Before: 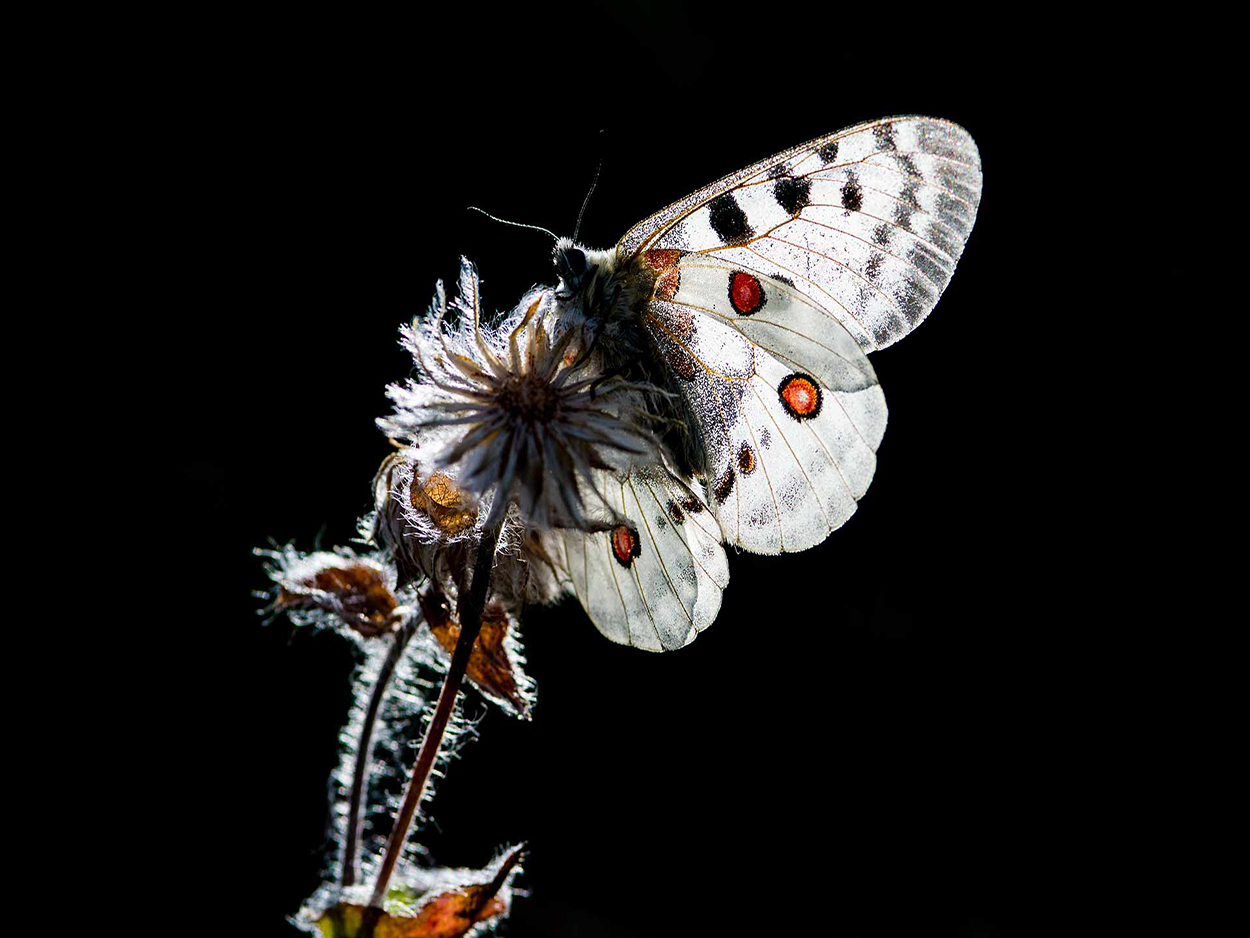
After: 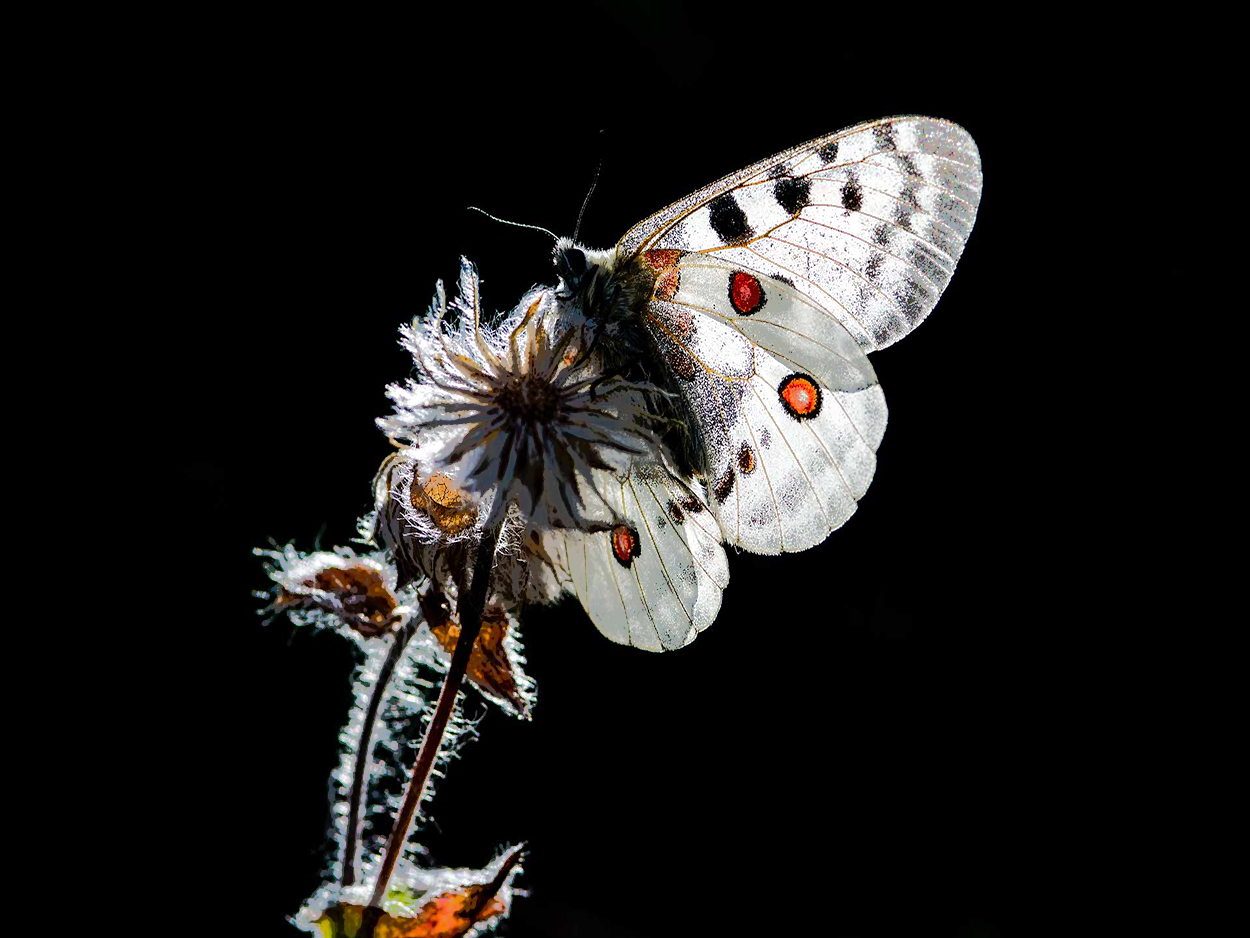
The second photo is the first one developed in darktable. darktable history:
tone equalizer: -7 EV -0.62 EV, -6 EV 0.989 EV, -5 EV -0.452 EV, -4 EV 0.415 EV, -3 EV 0.432 EV, -2 EV 0.171 EV, -1 EV -0.138 EV, +0 EV -0.401 EV, edges refinement/feathering 500, mask exposure compensation -1.57 EV, preserve details no
